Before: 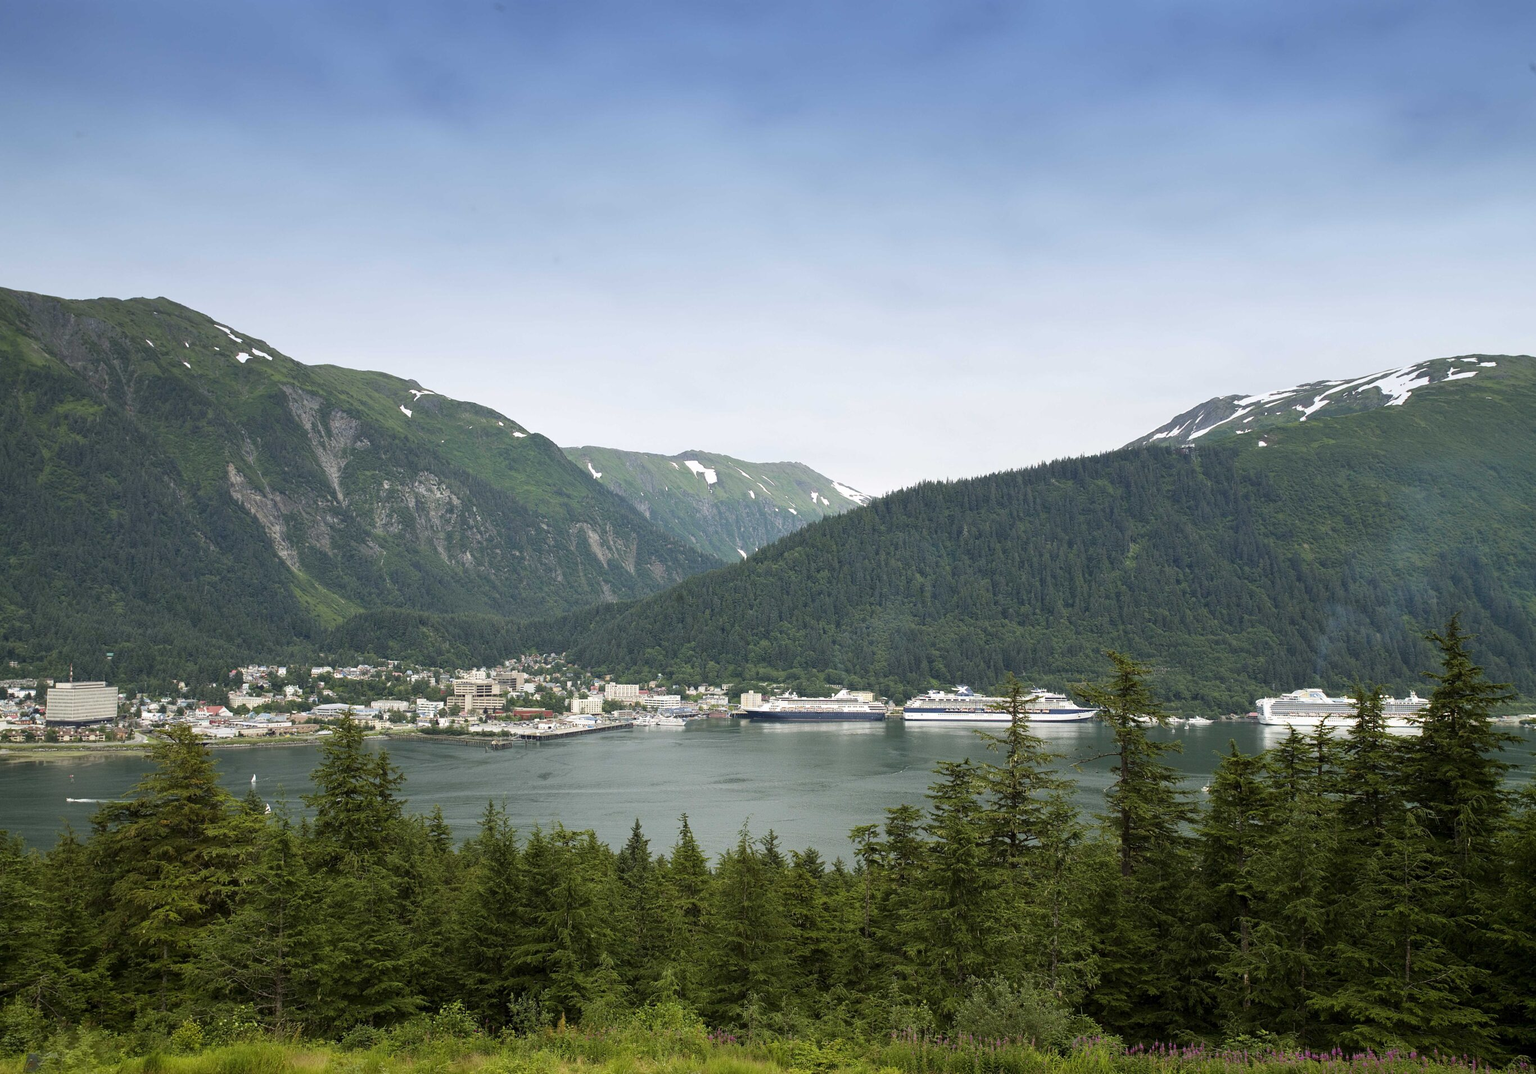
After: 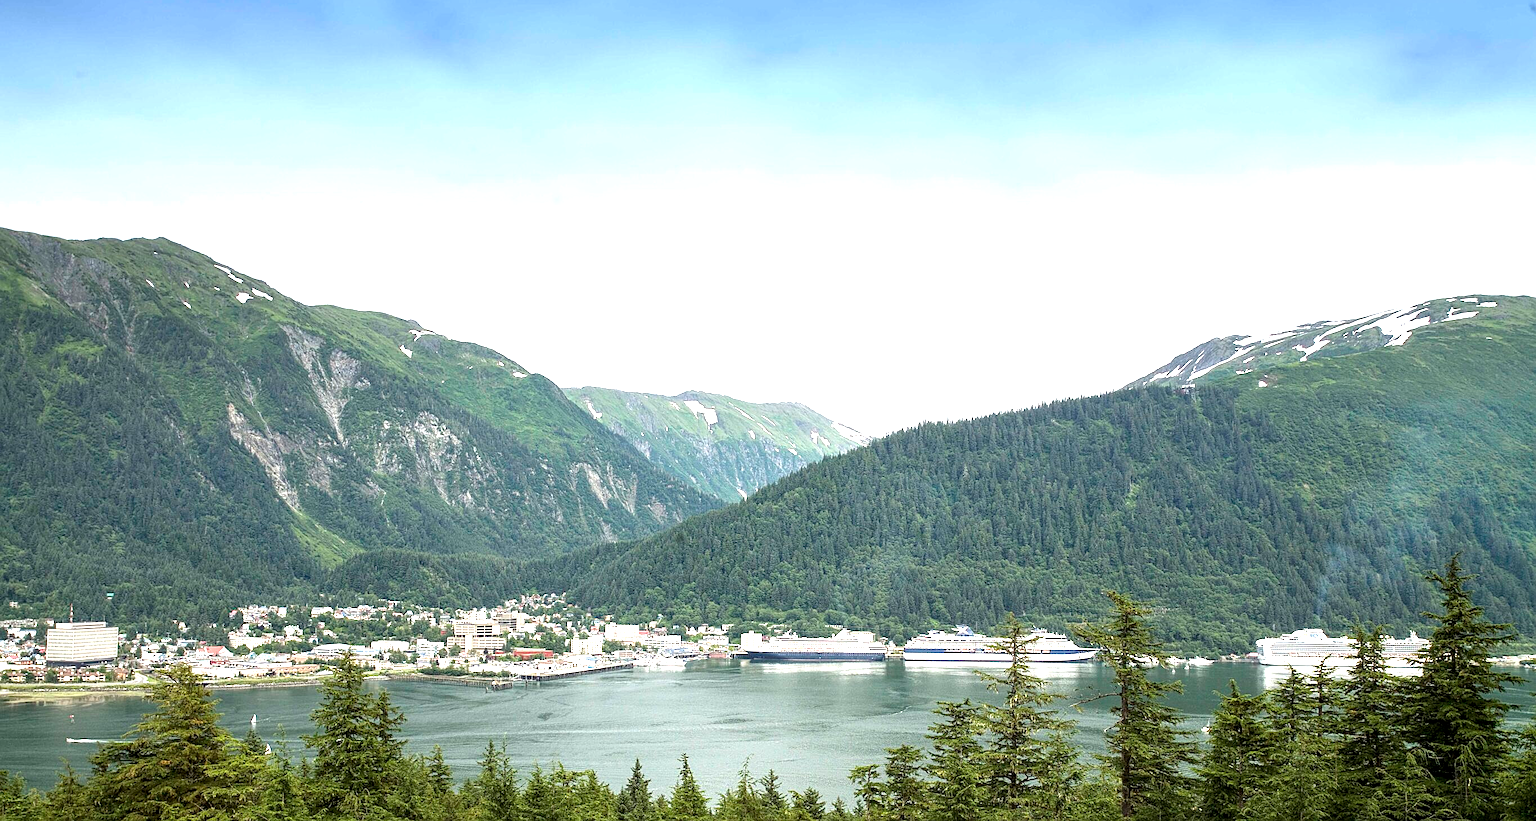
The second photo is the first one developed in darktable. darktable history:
local contrast: detail 130%
exposure: black level correction 0, exposure 1.016 EV, compensate exposure bias true, compensate highlight preservation false
sharpen: on, module defaults
crop: top 5.638%, bottom 17.812%
